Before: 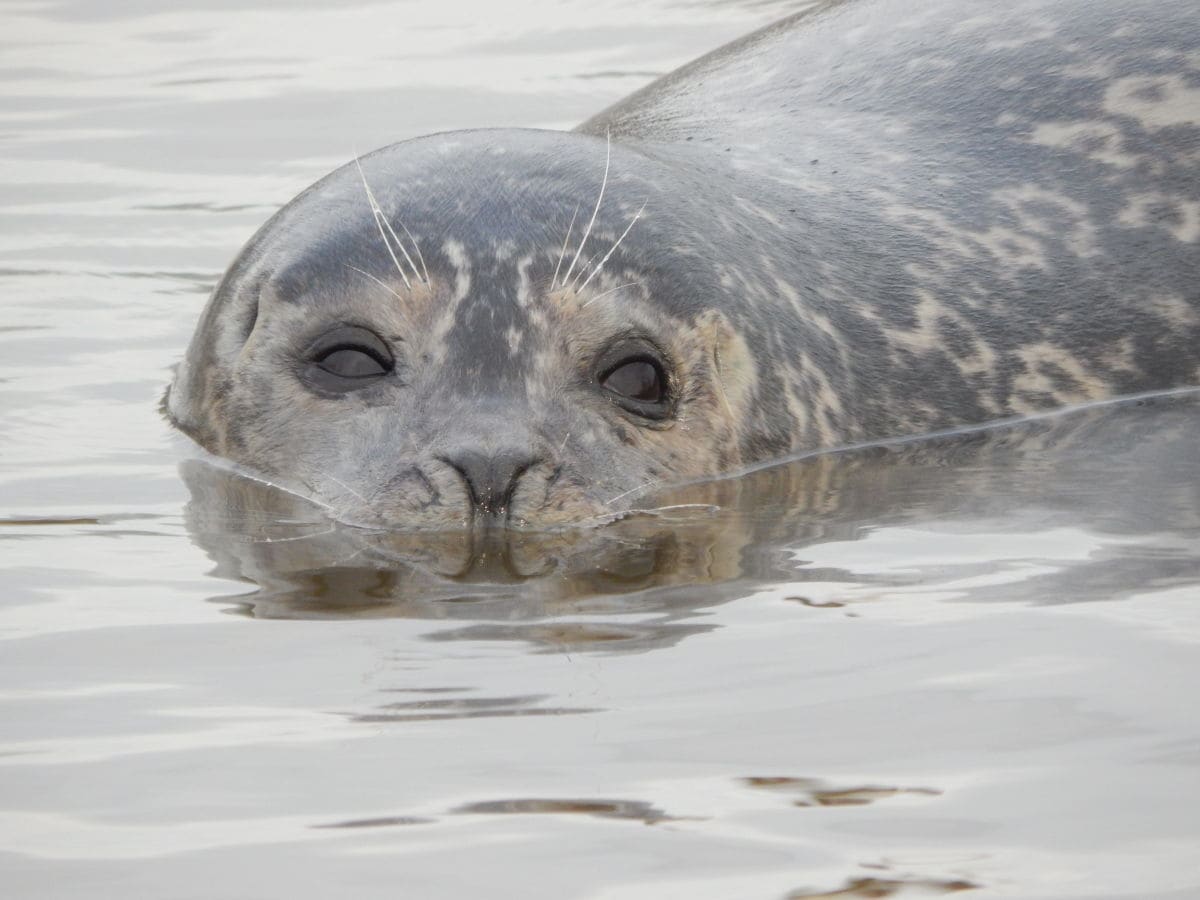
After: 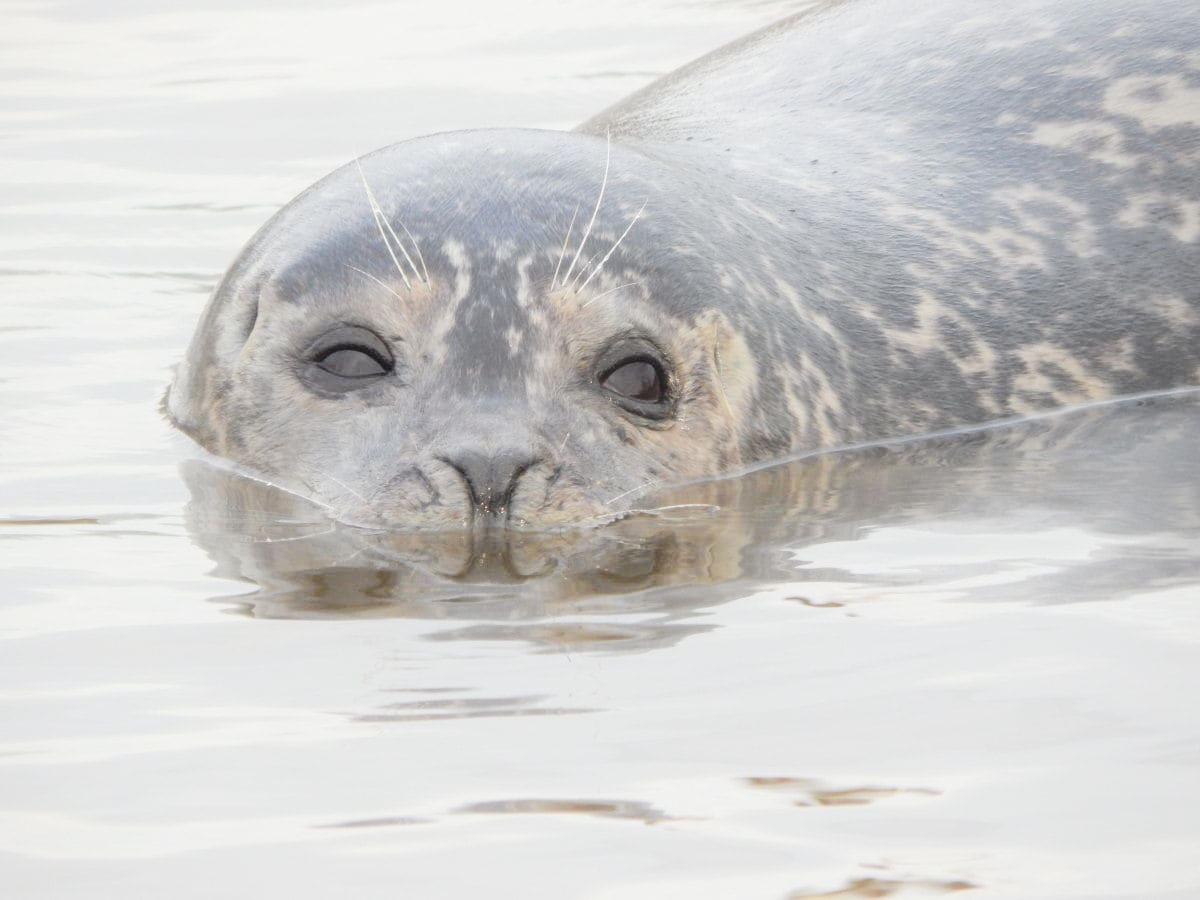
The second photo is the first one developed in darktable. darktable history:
color calibration: illuminant same as pipeline (D50), adaptation XYZ, x 0.345, y 0.359, temperature 5005.53 K
shadows and highlights: radius 94.37, shadows -13.96, white point adjustment 0.284, highlights 32.96, compress 48.33%, soften with gaussian
contrast brightness saturation: contrast 0.137, brightness 0.224
tone equalizer: on, module defaults
color balance rgb: perceptual saturation grading › global saturation -2.485%, perceptual saturation grading › highlights -7.272%, perceptual saturation grading › mid-tones 7.333%, perceptual saturation grading › shadows 3.543%
